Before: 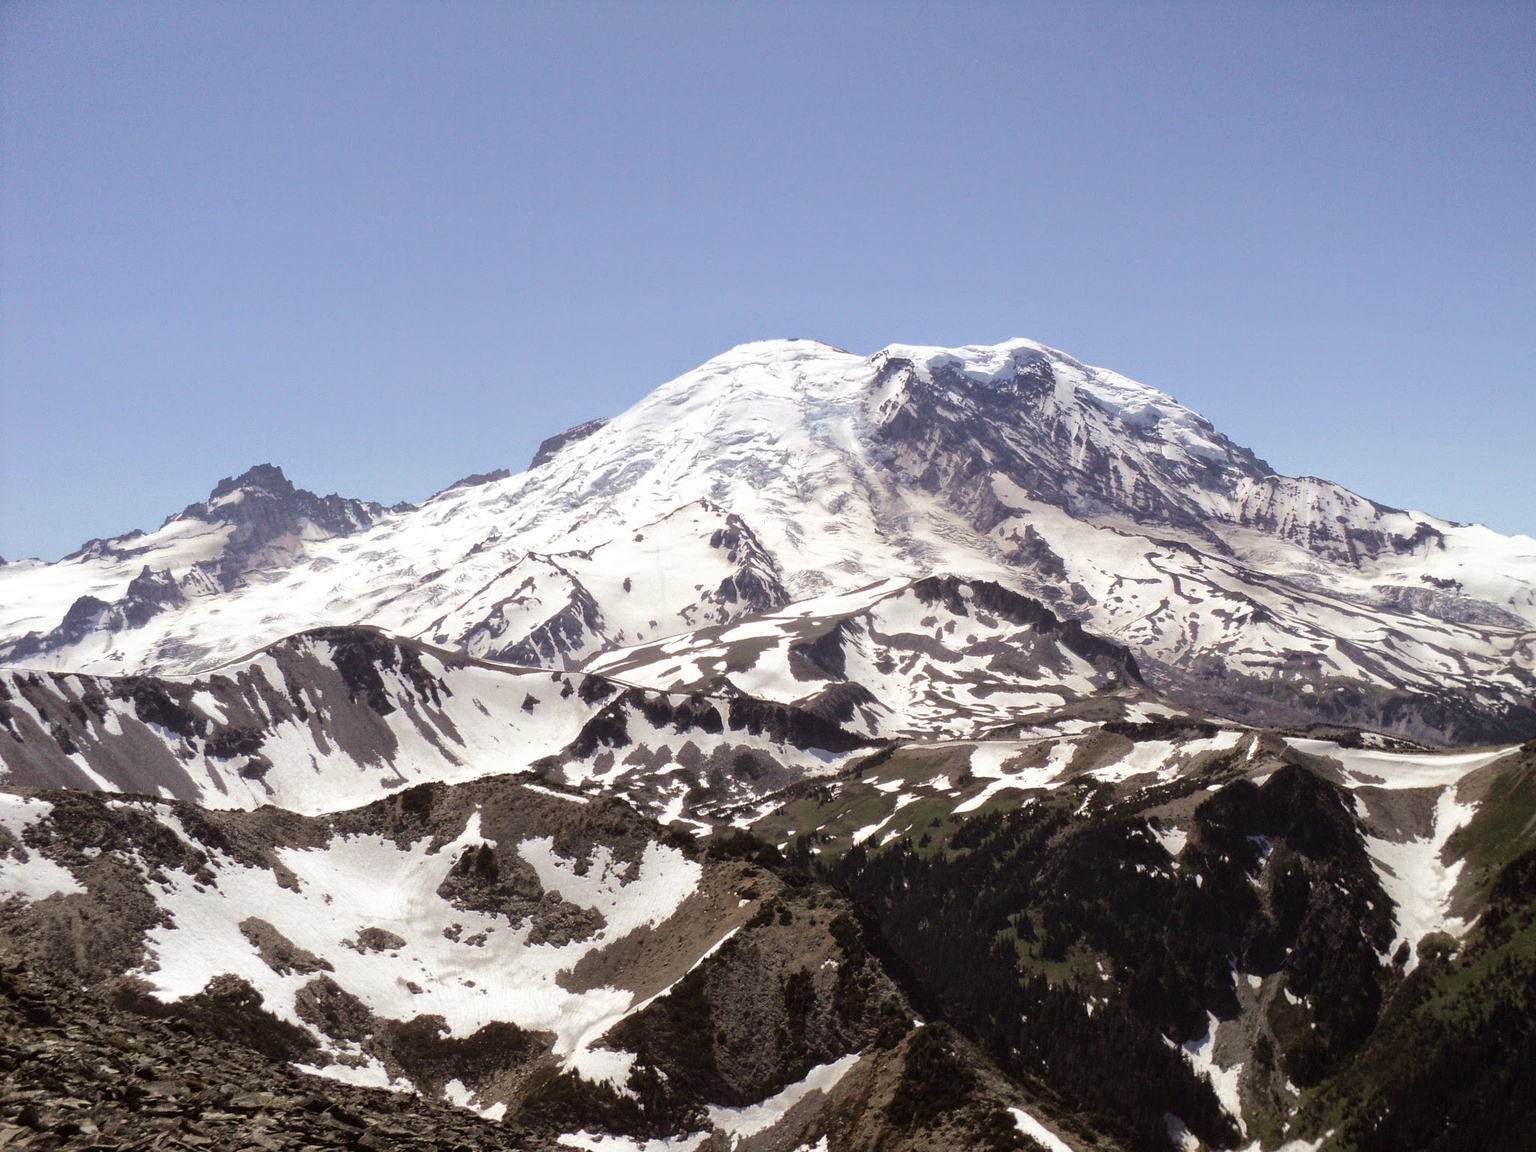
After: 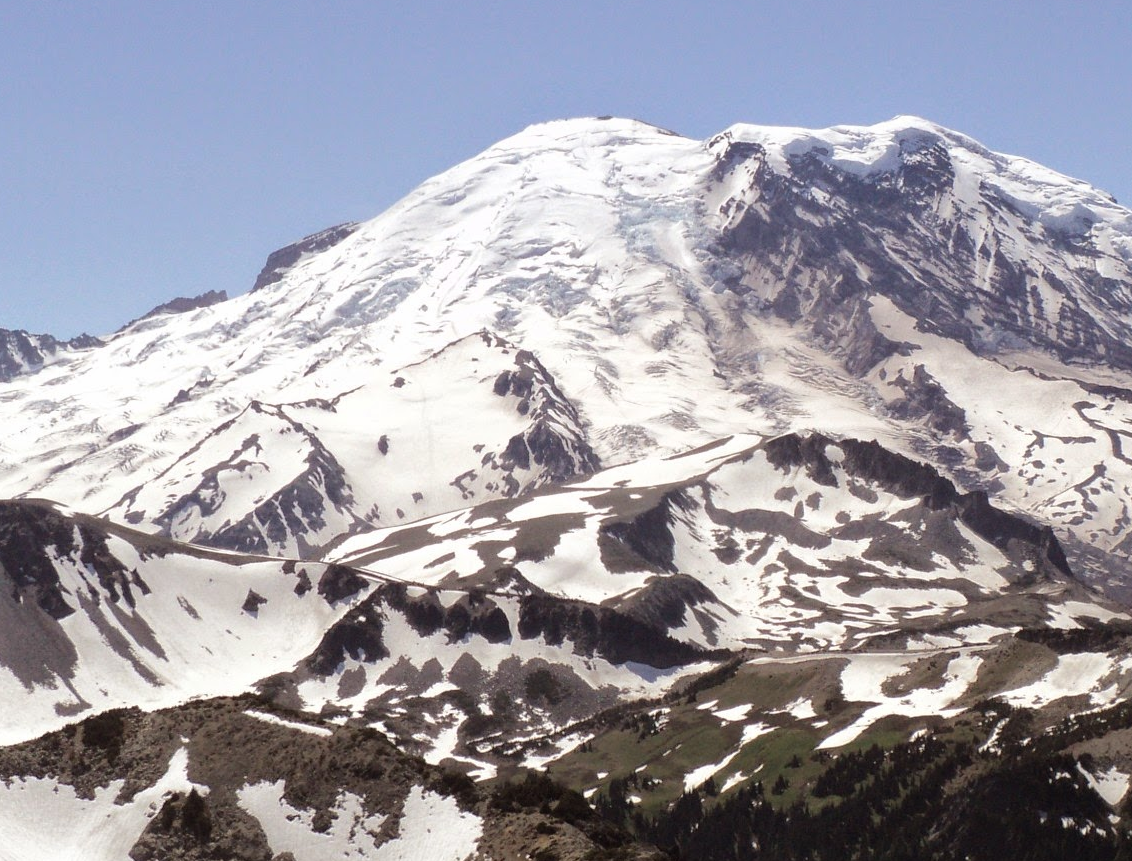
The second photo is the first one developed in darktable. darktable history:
crop and rotate: left 22.123%, top 21.819%, right 22.574%, bottom 22.071%
